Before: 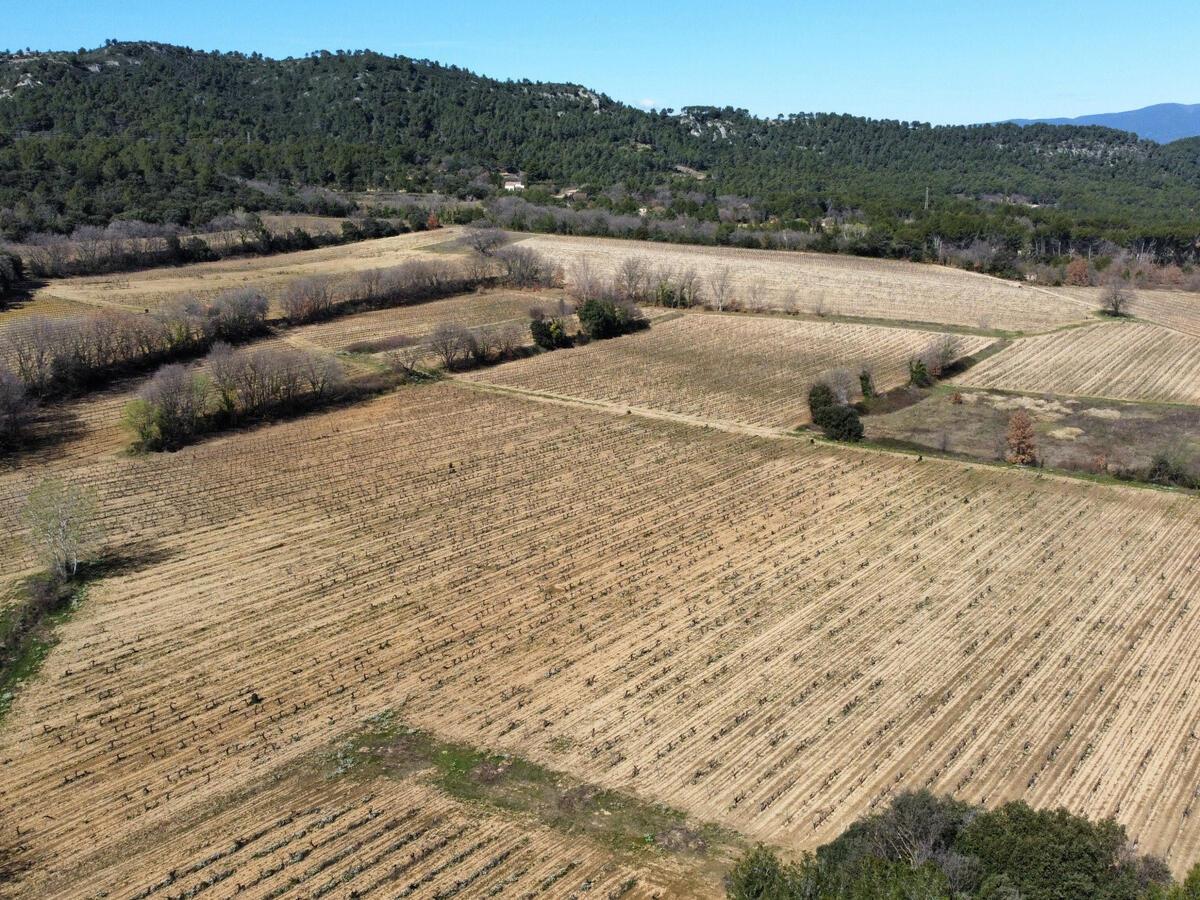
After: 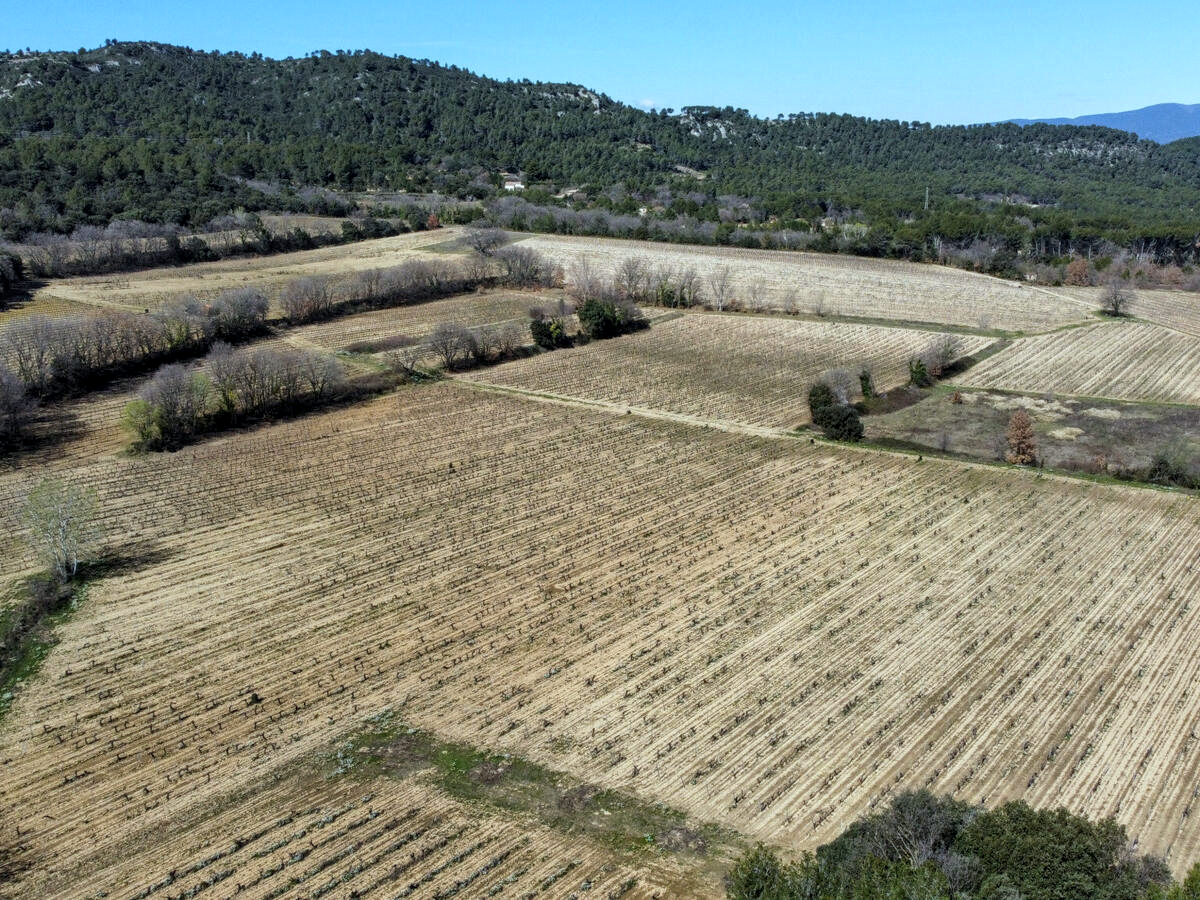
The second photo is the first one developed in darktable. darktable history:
white balance: red 0.925, blue 1.046
local contrast: on, module defaults
